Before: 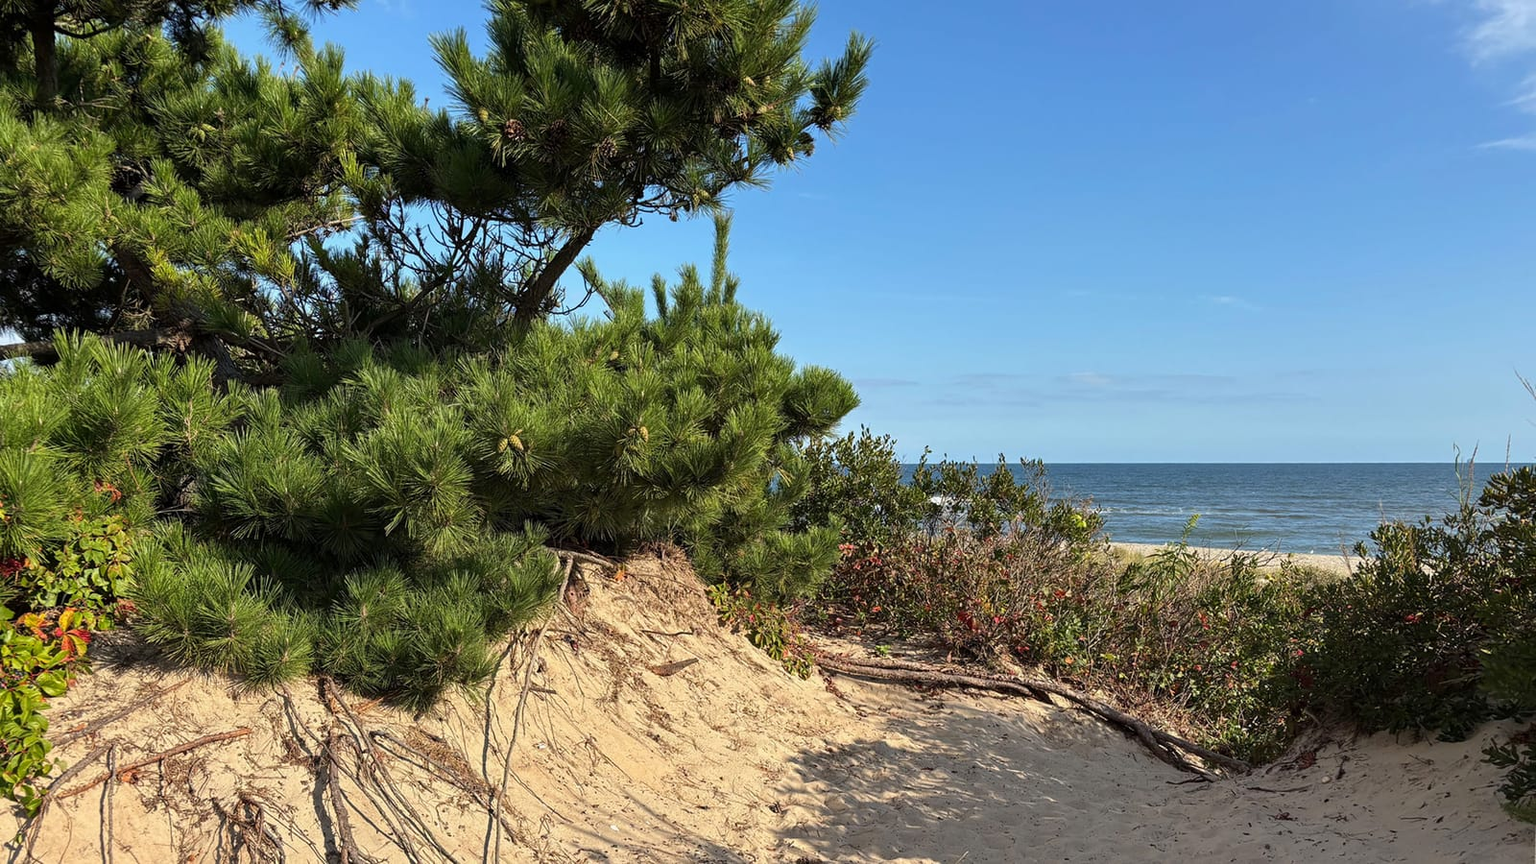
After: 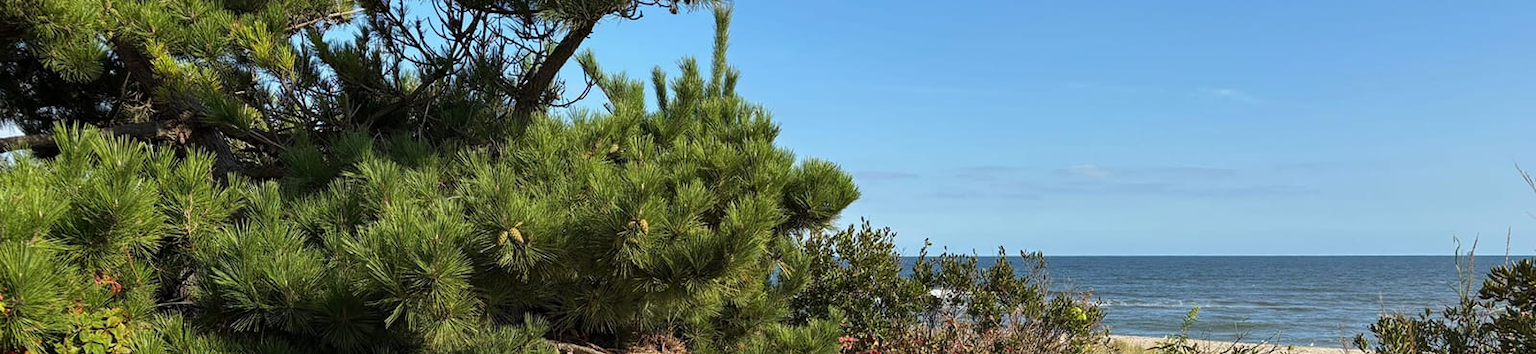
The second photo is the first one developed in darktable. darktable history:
crop and rotate: top 24.029%, bottom 34.894%
levels: mode automatic, levels [0.029, 0.545, 0.971]
